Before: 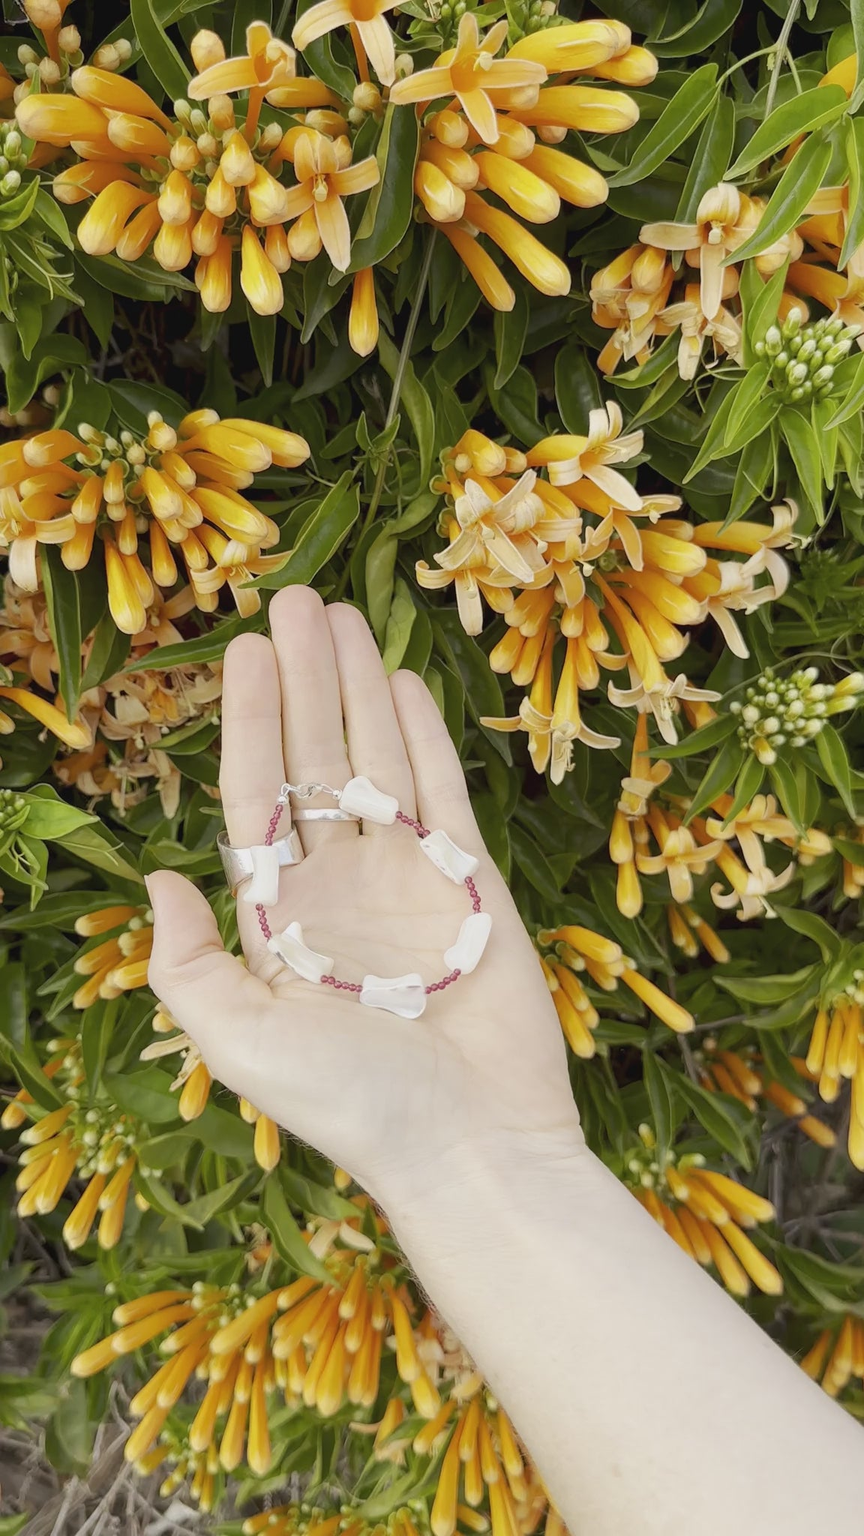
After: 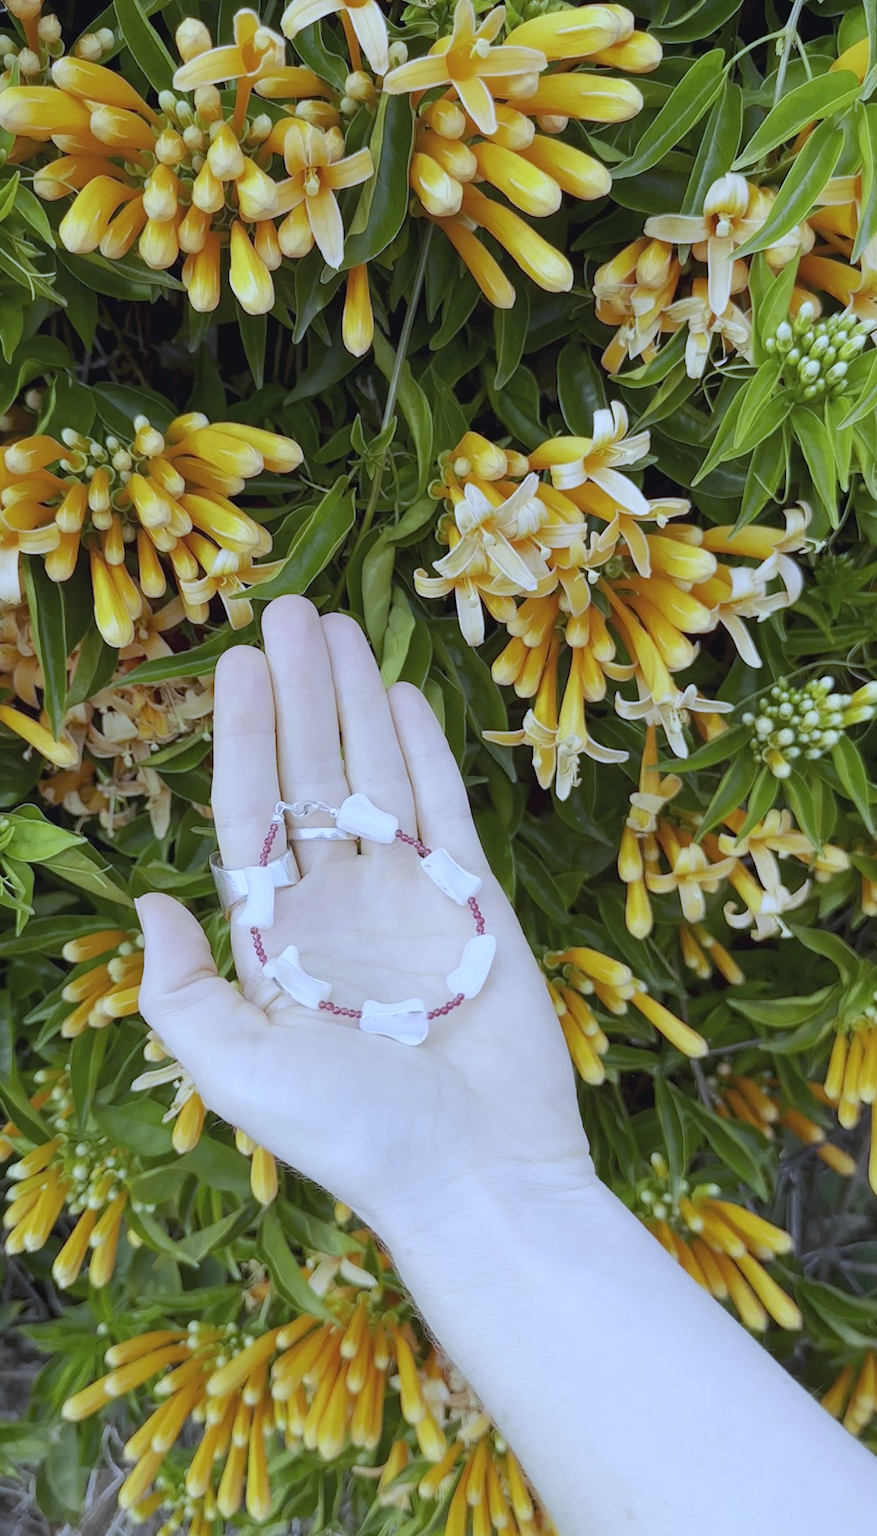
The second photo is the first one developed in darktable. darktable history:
rotate and perspective: rotation -0.45°, automatic cropping original format, crop left 0.008, crop right 0.992, crop top 0.012, crop bottom 0.988
white balance: red 0.871, blue 1.249
crop: left 1.743%, right 0.268%, bottom 2.011%
